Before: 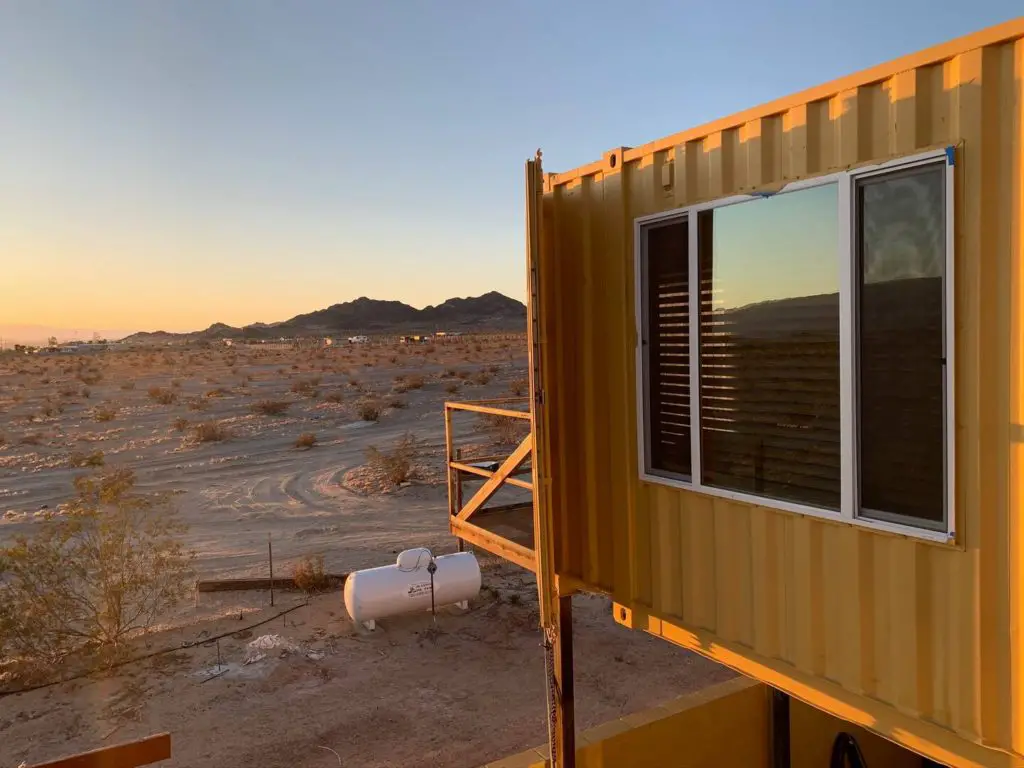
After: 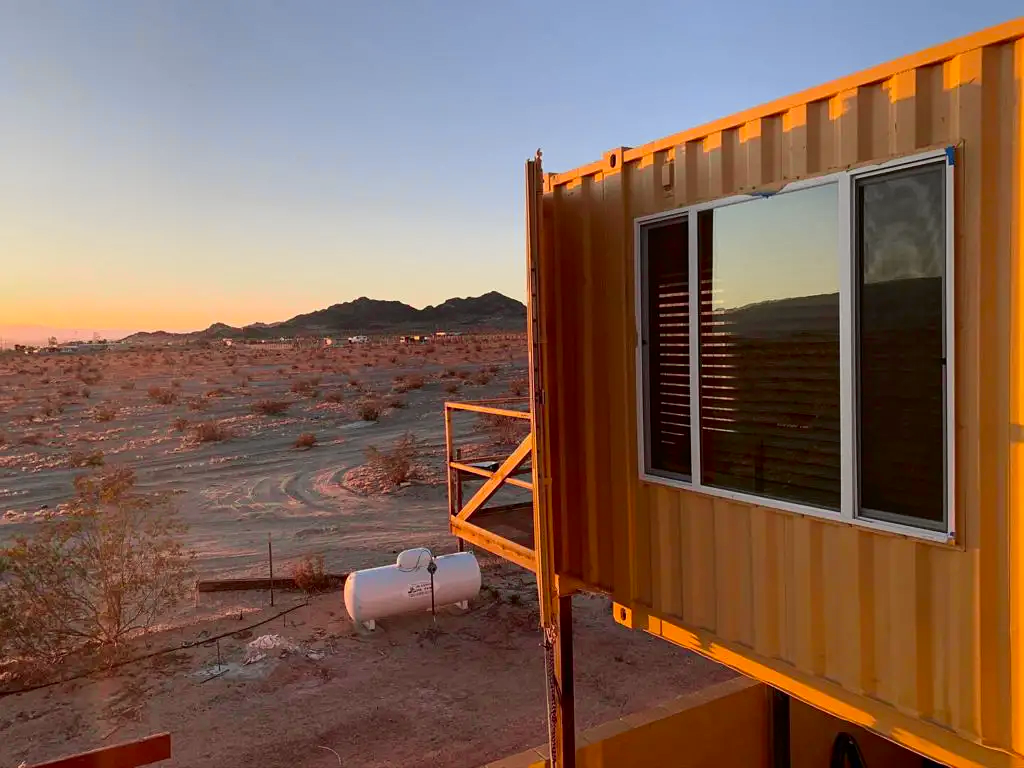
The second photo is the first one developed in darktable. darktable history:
sharpen: radius 1.272, amount 0.305, threshold 0
exposure: compensate highlight preservation false
tone curve: curves: ch0 [(0, 0) (0.087, 0.054) (0.281, 0.245) (0.532, 0.514) (0.835, 0.818) (0.994, 0.955)]; ch1 [(0, 0) (0.27, 0.195) (0.406, 0.435) (0.452, 0.474) (0.495, 0.5) (0.514, 0.508) (0.537, 0.556) (0.654, 0.689) (1, 1)]; ch2 [(0, 0) (0.269, 0.299) (0.459, 0.441) (0.498, 0.499) (0.523, 0.52) (0.551, 0.549) (0.633, 0.625) (0.659, 0.681) (0.718, 0.764) (1, 1)], color space Lab, independent channels, preserve colors none
